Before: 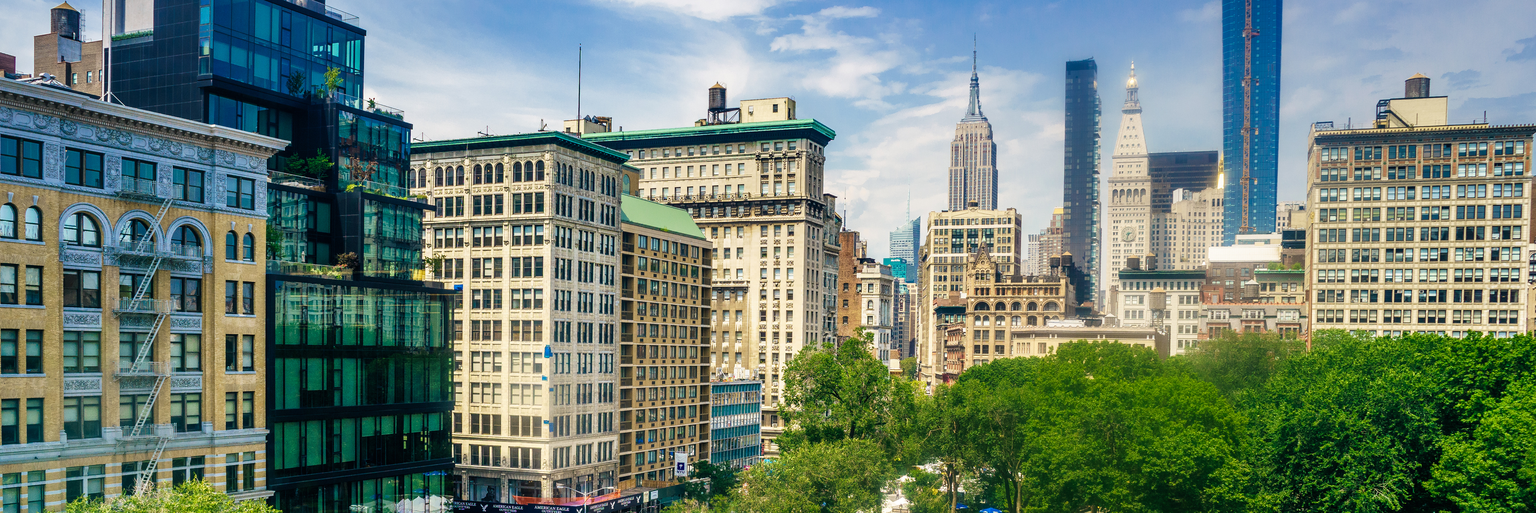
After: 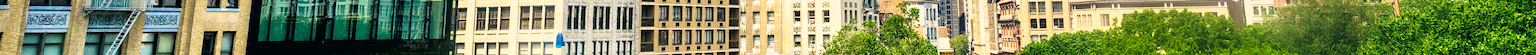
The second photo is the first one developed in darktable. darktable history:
crop and rotate: top 59.084%, bottom 30.916%
tone curve: curves: ch0 [(0.016, 0.011) (0.084, 0.026) (0.469, 0.508) (0.721, 0.862) (1, 1)], color space Lab, linked channels, preserve colors none
rotate and perspective: rotation -1.68°, lens shift (vertical) -0.146, crop left 0.049, crop right 0.912, crop top 0.032, crop bottom 0.96
shadows and highlights: shadows 4.1, highlights -17.6, soften with gaussian
